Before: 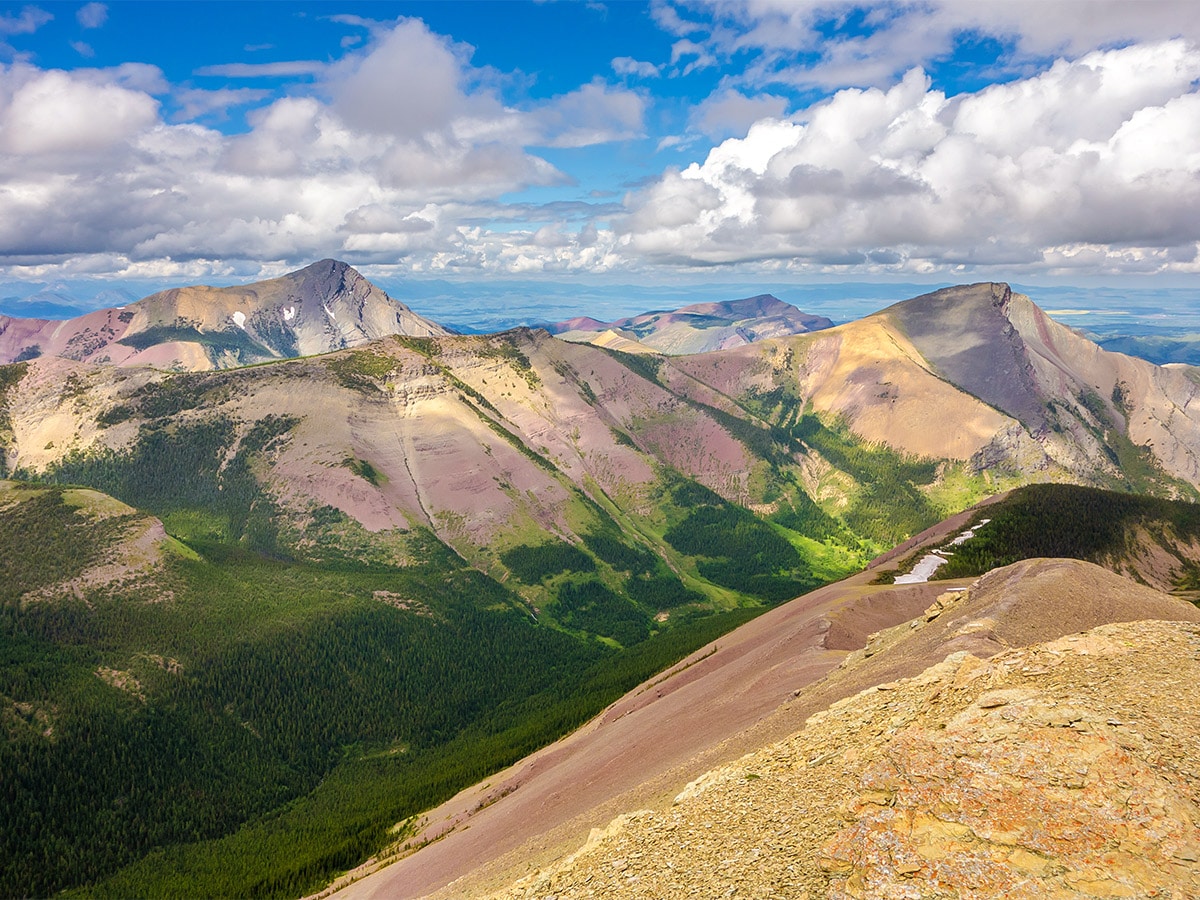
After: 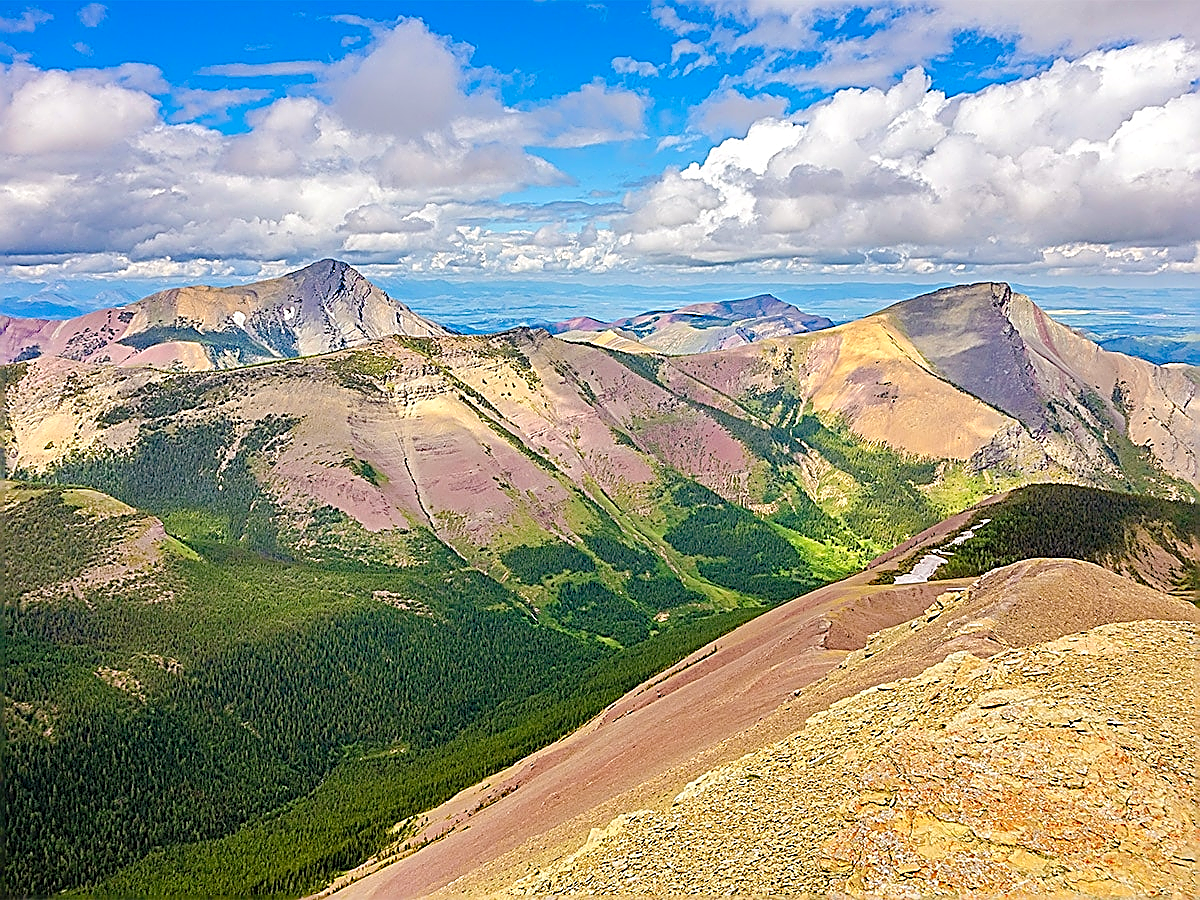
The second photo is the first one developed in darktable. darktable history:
sharpen: amount 1.985
levels: levels [0, 0.445, 1]
haze removal: compatibility mode true, adaptive false
